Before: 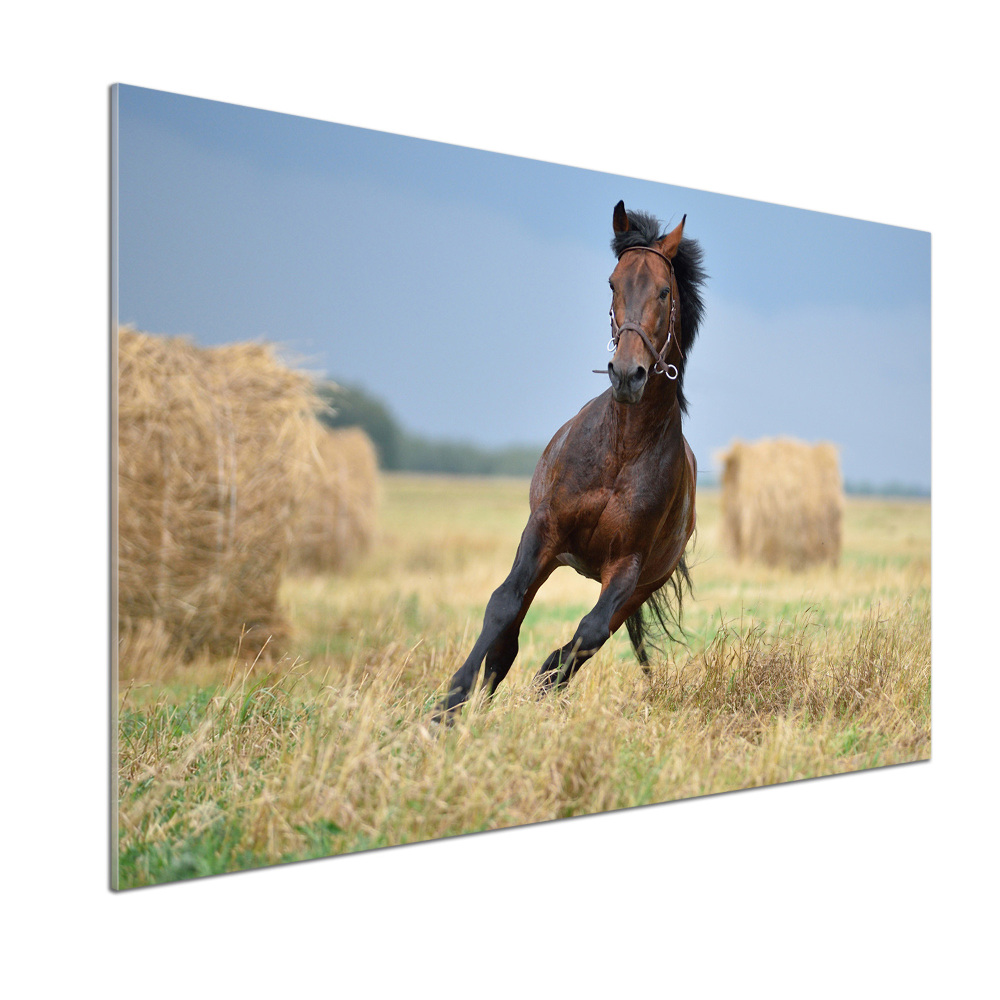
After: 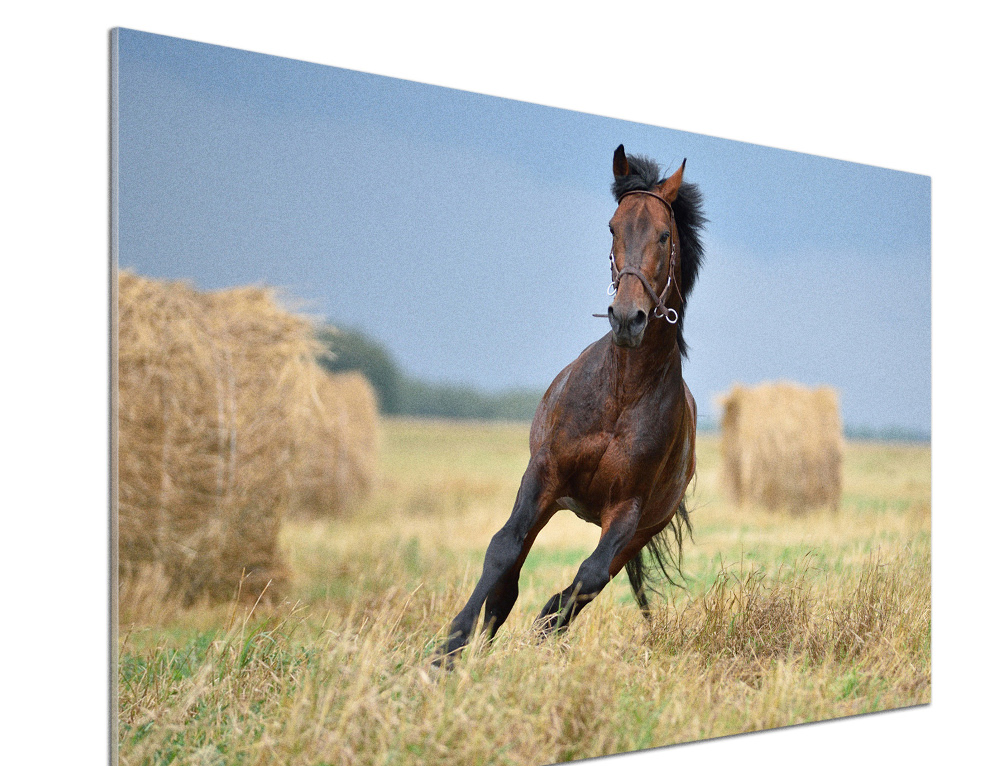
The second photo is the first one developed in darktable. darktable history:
exposure: compensate exposure bias true, compensate highlight preservation false
crop: top 5.667%, bottom 17.637%
grain: coarseness 0.09 ISO
